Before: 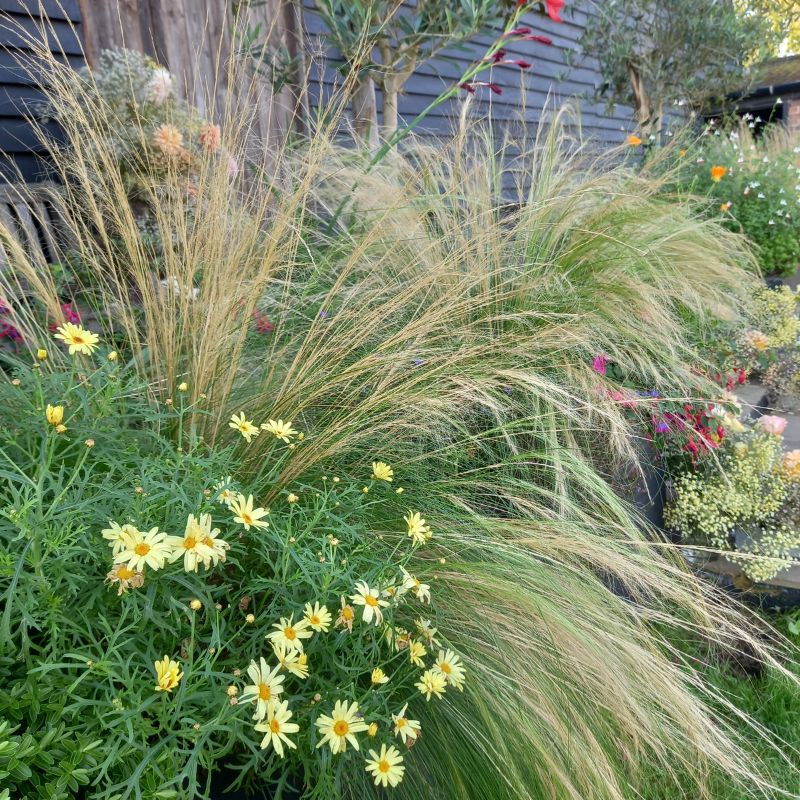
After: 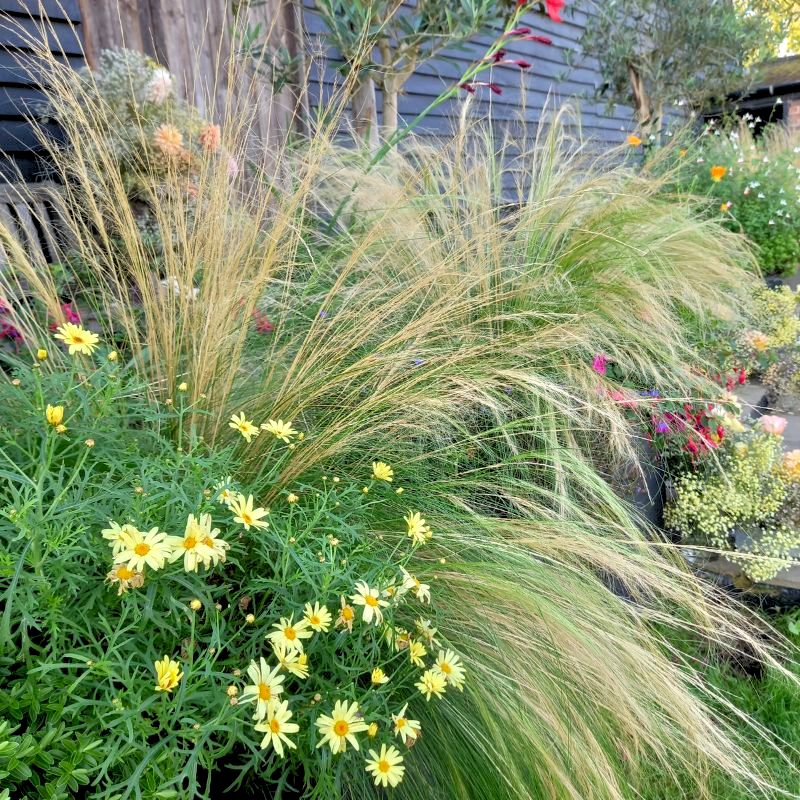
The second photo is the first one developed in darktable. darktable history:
contrast brightness saturation: saturation 0.13
rgb levels: levels [[0.013, 0.434, 0.89], [0, 0.5, 1], [0, 0.5, 1]]
